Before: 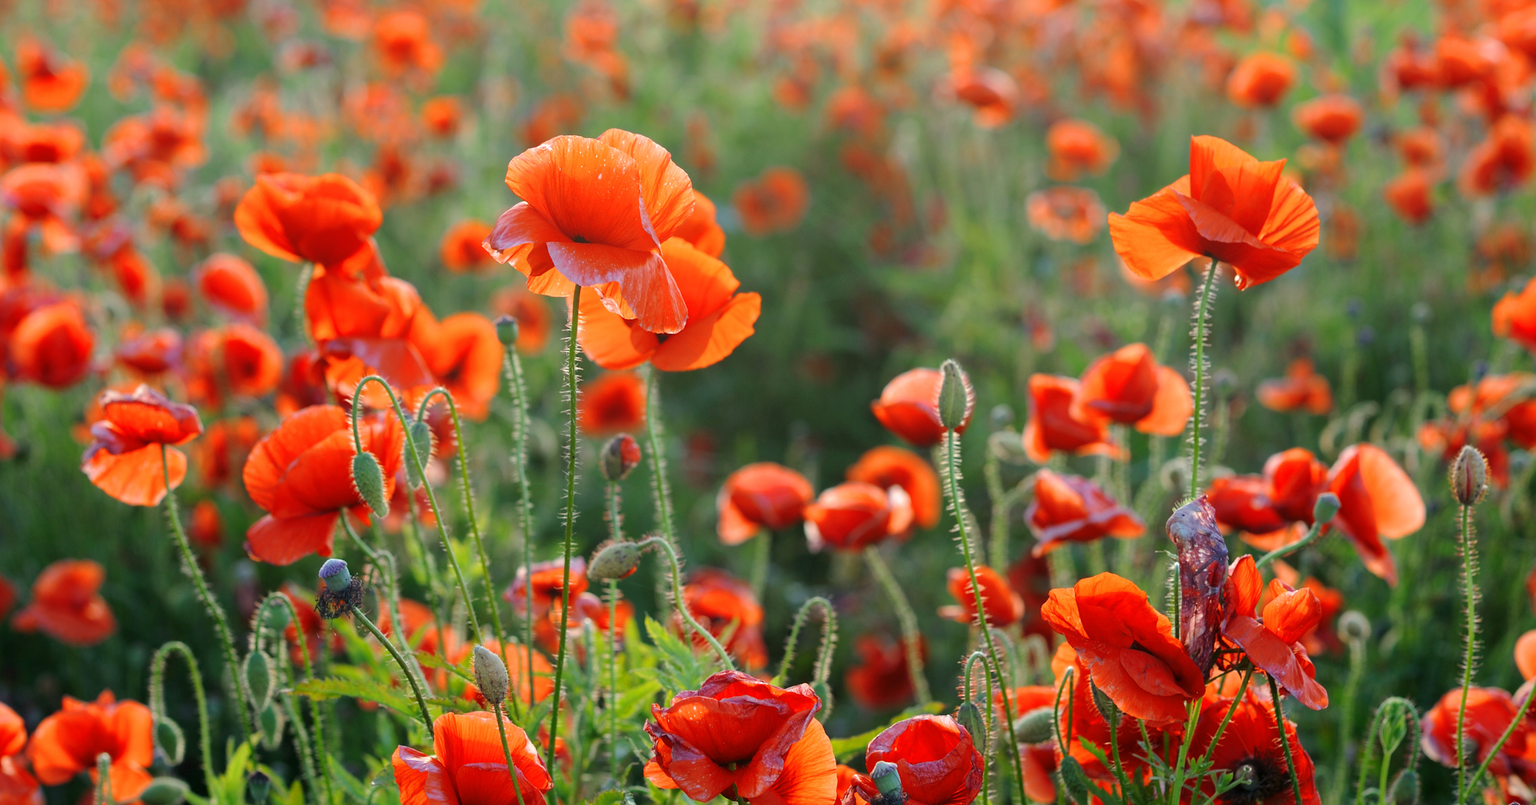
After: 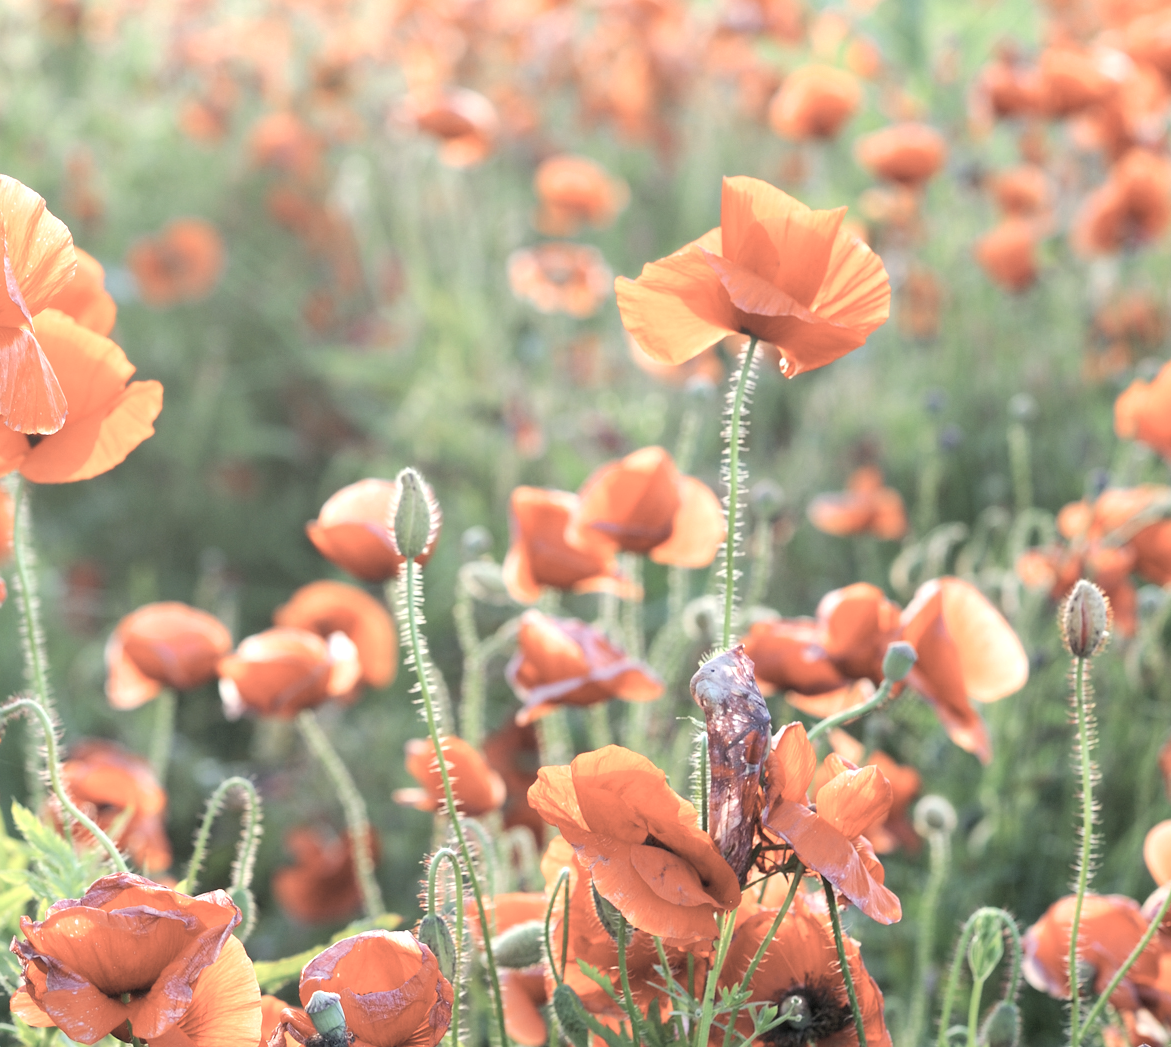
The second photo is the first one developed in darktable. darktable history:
crop: left 41.402%
contrast brightness saturation: brightness 0.18, saturation -0.5
exposure: exposure 1 EV, compensate highlight preservation false
shadows and highlights: shadows -88.03, highlights -35.45, shadows color adjustment 99.15%, highlights color adjustment 0%, soften with gaussian
